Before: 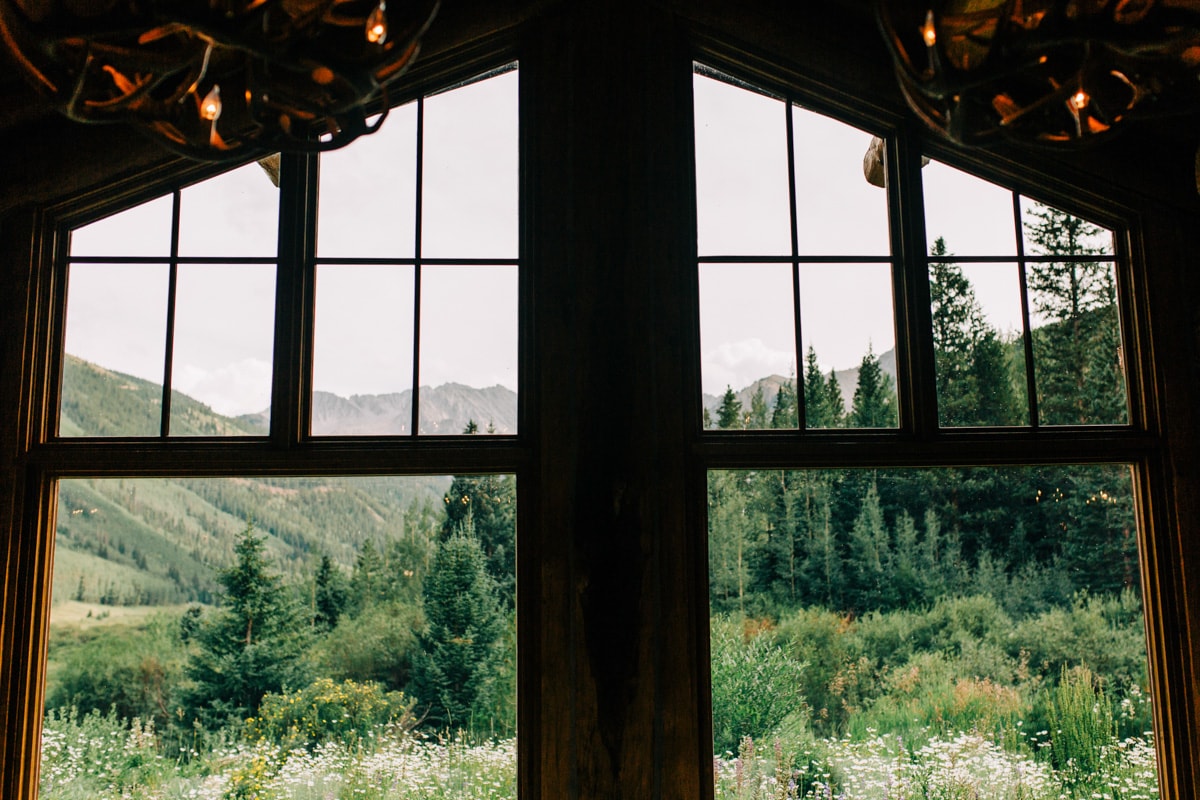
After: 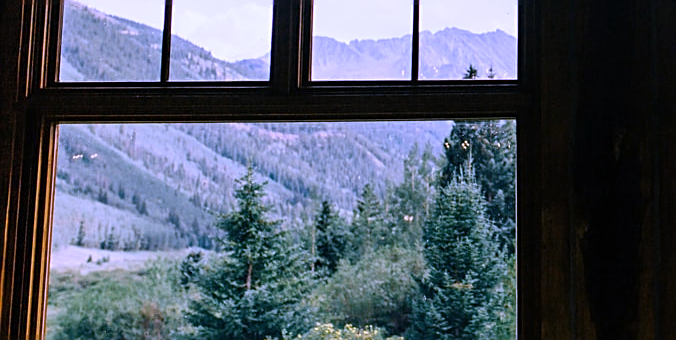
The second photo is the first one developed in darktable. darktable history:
sharpen: on, module defaults
crop: top 44.483%, right 43.593%, bottom 12.892%
white balance: red 0.98, blue 1.61
